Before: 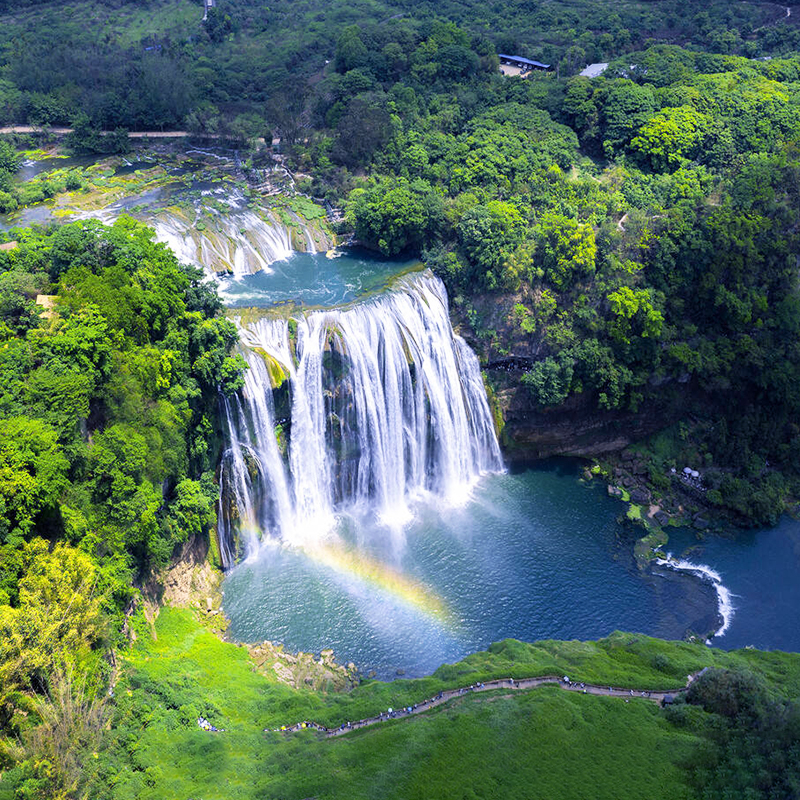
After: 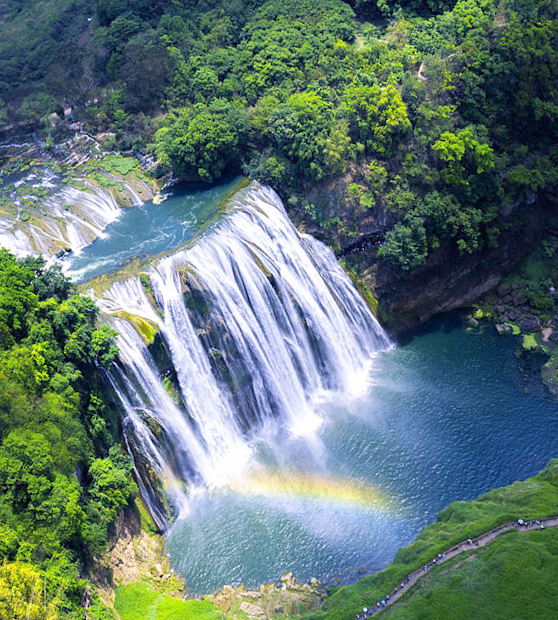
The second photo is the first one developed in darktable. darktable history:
crop and rotate: angle 19.48°, left 6.776%, right 4.056%, bottom 1.062%
